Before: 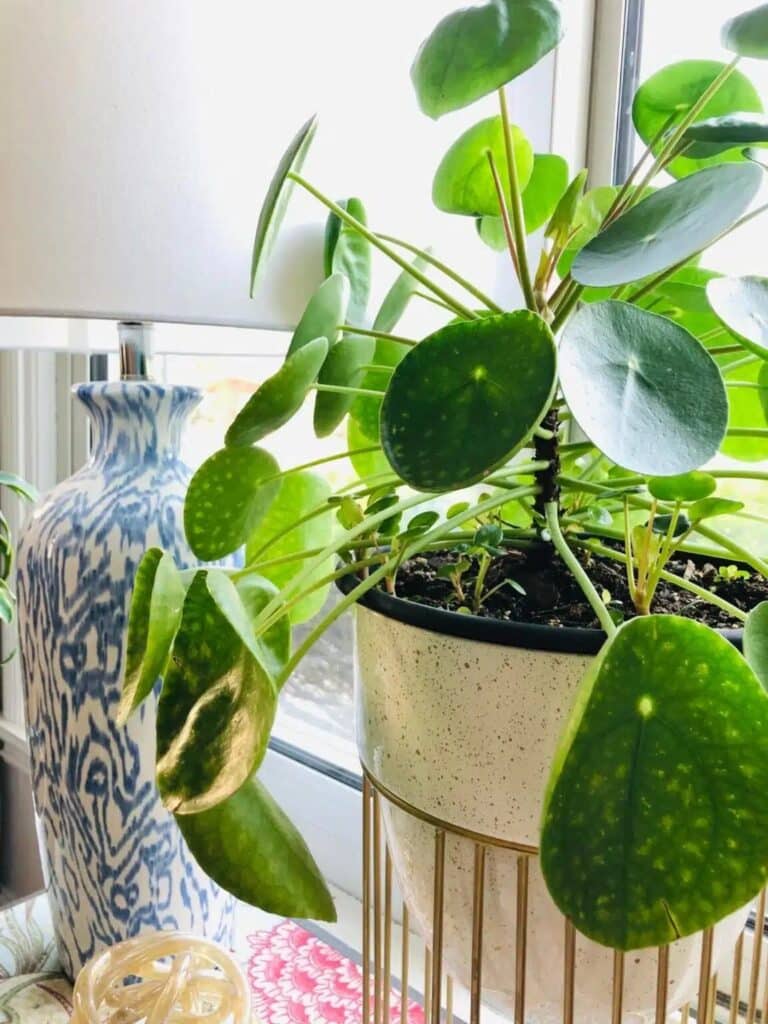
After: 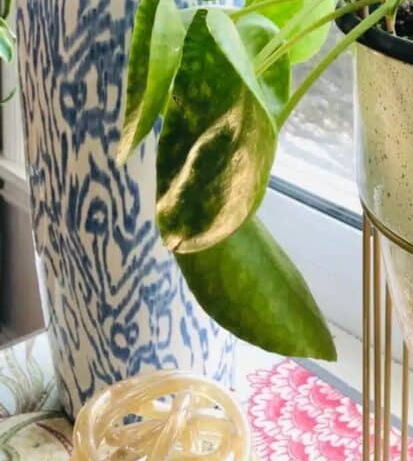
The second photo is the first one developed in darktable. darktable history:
crop and rotate: top 54.798%, right 46.123%, bottom 0.1%
